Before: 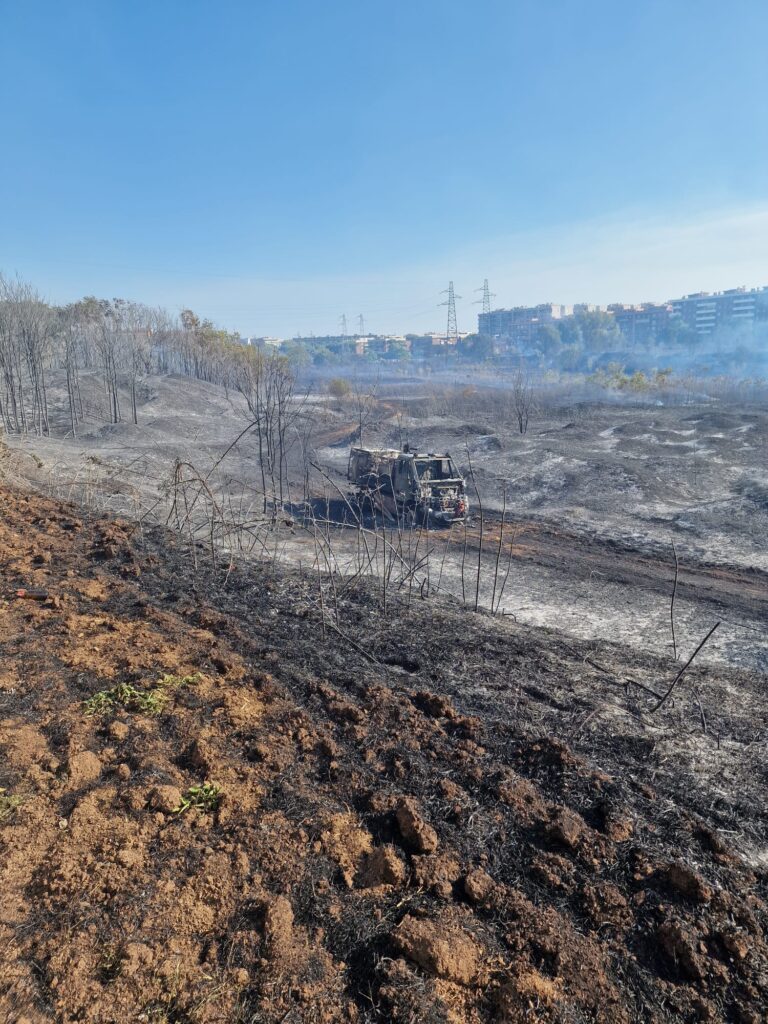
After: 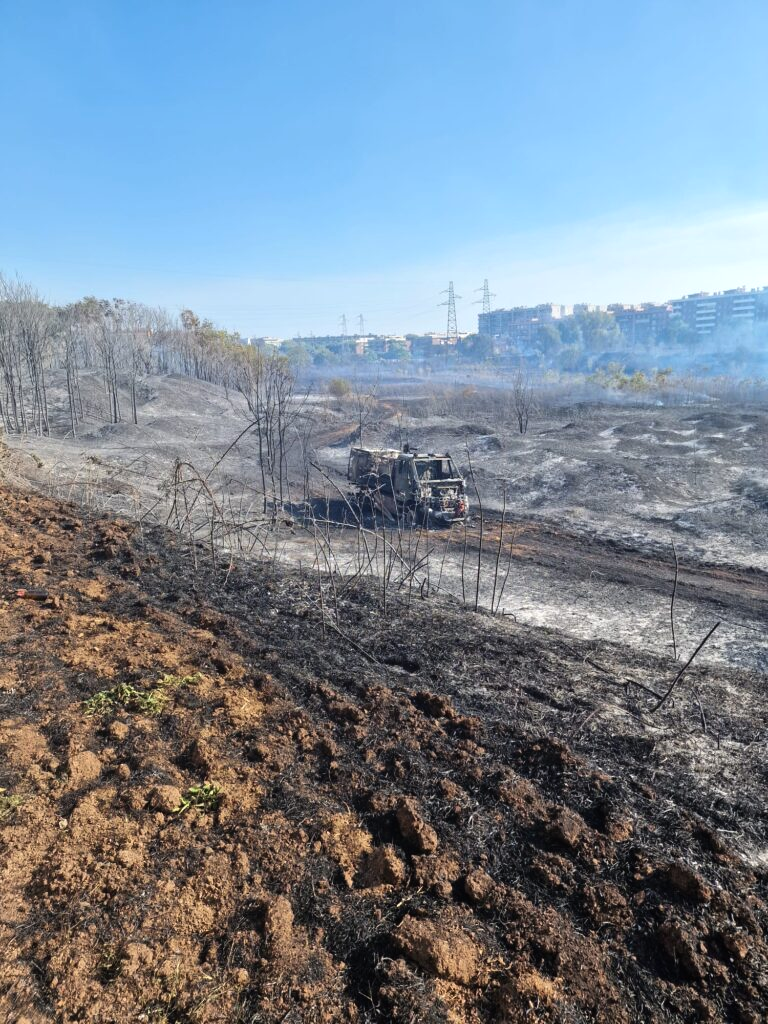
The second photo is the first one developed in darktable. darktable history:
local contrast: mode bilateral grid, contrast 99, coarseness 100, detail 89%, midtone range 0.2
tone equalizer: -8 EV -0.441 EV, -7 EV -0.418 EV, -6 EV -0.329 EV, -5 EV -0.21 EV, -3 EV 0.188 EV, -2 EV 0.361 EV, -1 EV 0.364 EV, +0 EV 0.439 EV, edges refinement/feathering 500, mask exposure compensation -1.57 EV, preserve details no
